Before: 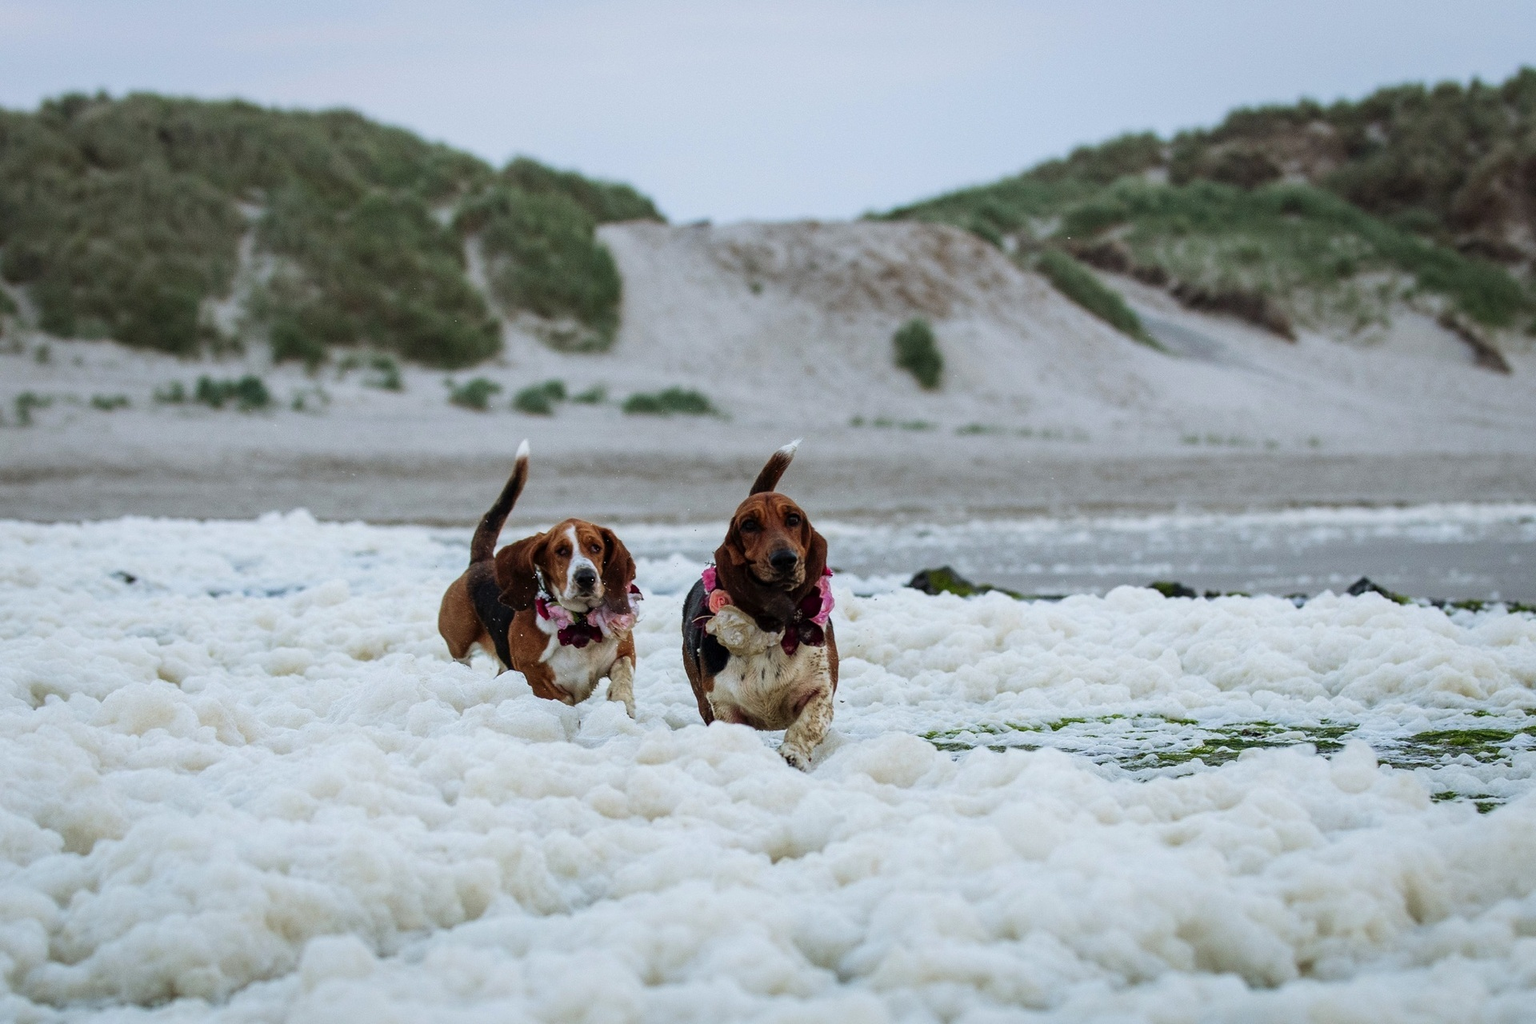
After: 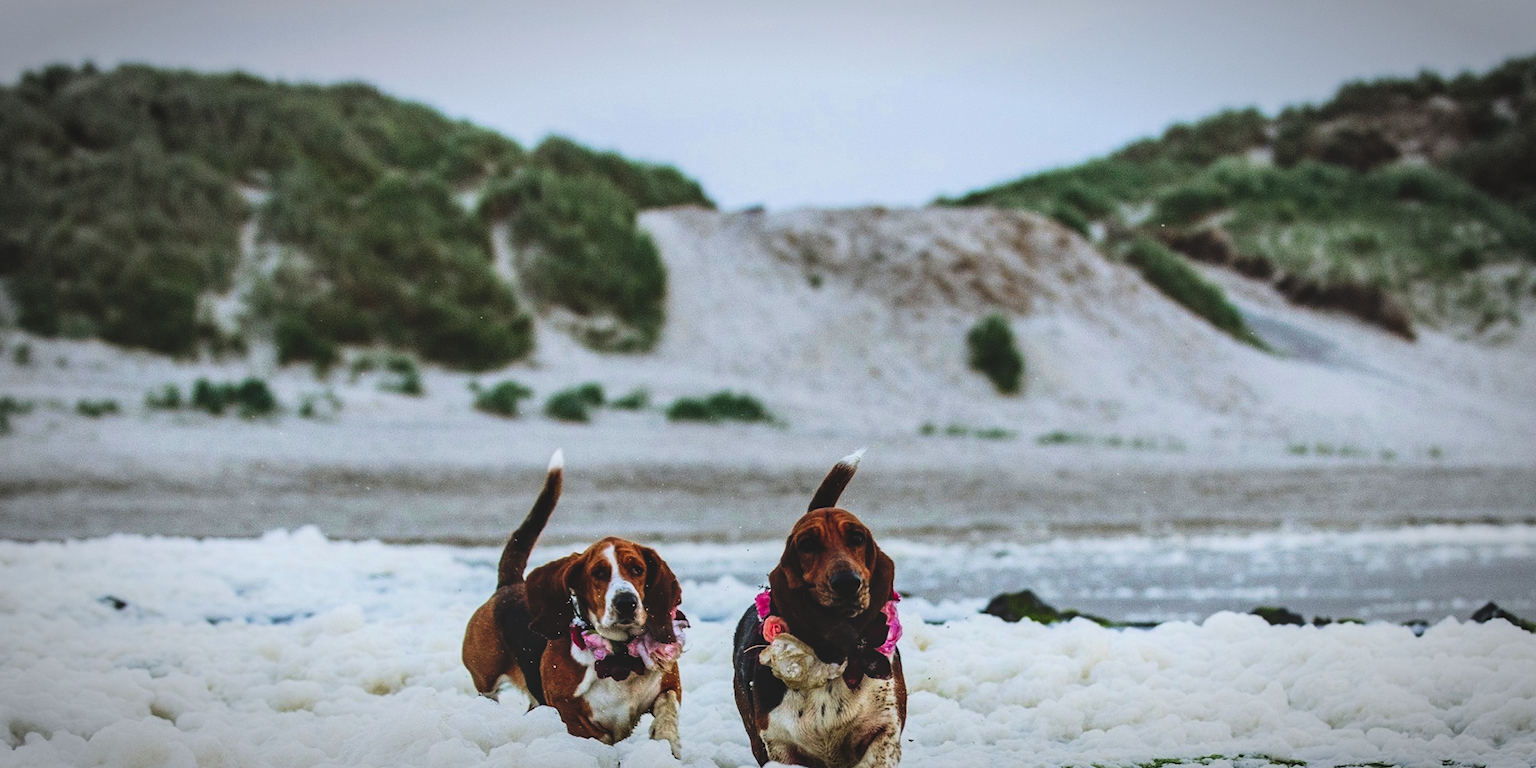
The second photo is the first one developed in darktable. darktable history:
contrast equalizer: octaves 7, y [[0.6 ×6], [0.55 ×6], [0 ×6], [0 ×6], [0 ×6]], mix 0.3
contrast brightness saturation: contrast 0.12, brightness -0.12, saturation 0.2
crop: left 1.509%, top 3.452%, right 7.696%, bottom 28.452%
vignetting: automatic ratio true
exposure: black level correction 0, exposure 0.9 EV, compensate highlight preservation false
rgb curve: curves: ch0 [(0, 0.186) (0.314, 0.284) (0.775, 0.708) (1, 1)], compensate middle gray true, preserve colors none
filmic rgb: black relative exposure -7.65 EV, white relative exposure 4.56 EV, hardness 3.61
local contrast: detail 110%
